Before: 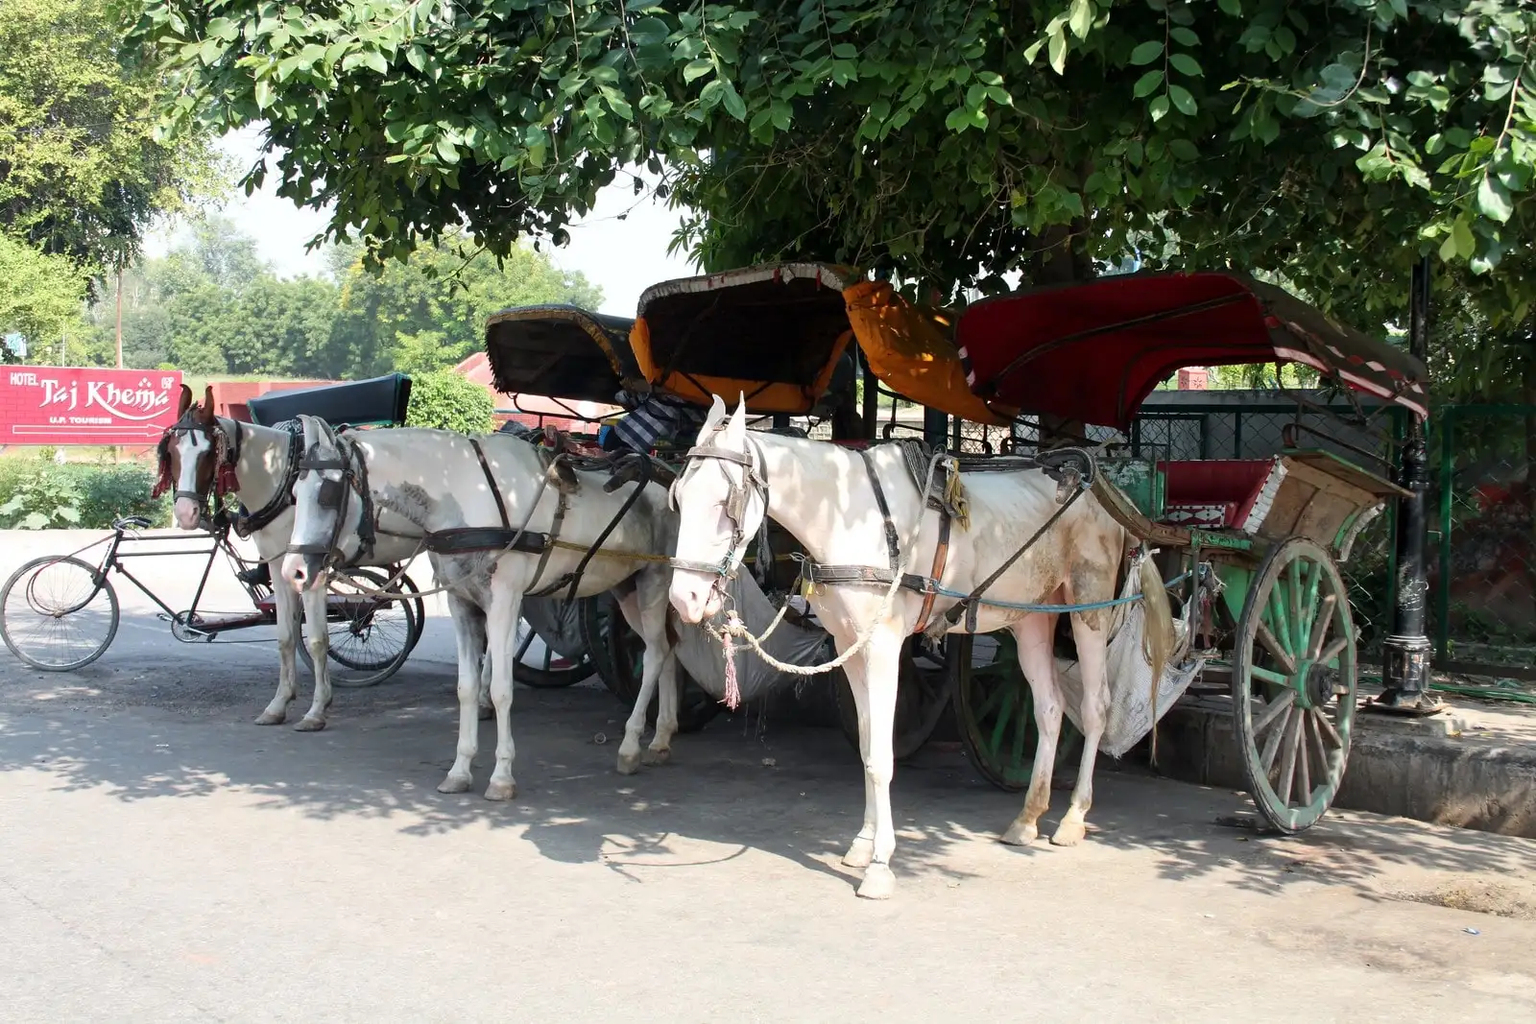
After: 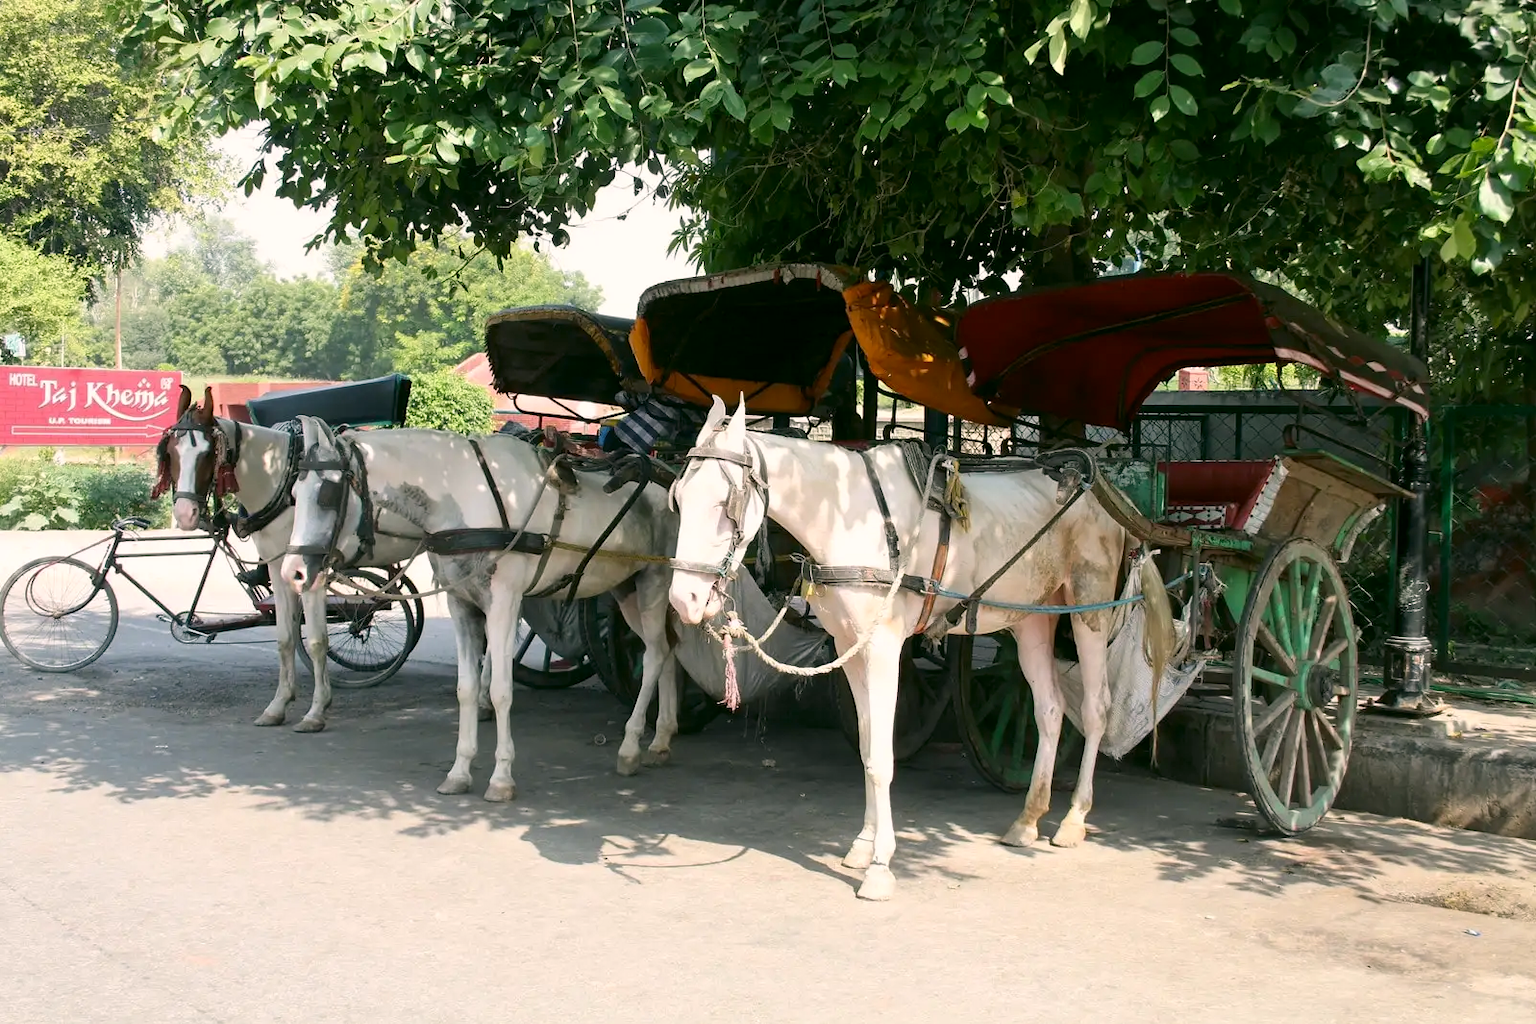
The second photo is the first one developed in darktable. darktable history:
color correction: highlights a* 4.42, highlights b* 4.95, shadows a* -6.81, shadows b* 5.07
crop: left 0.112%
